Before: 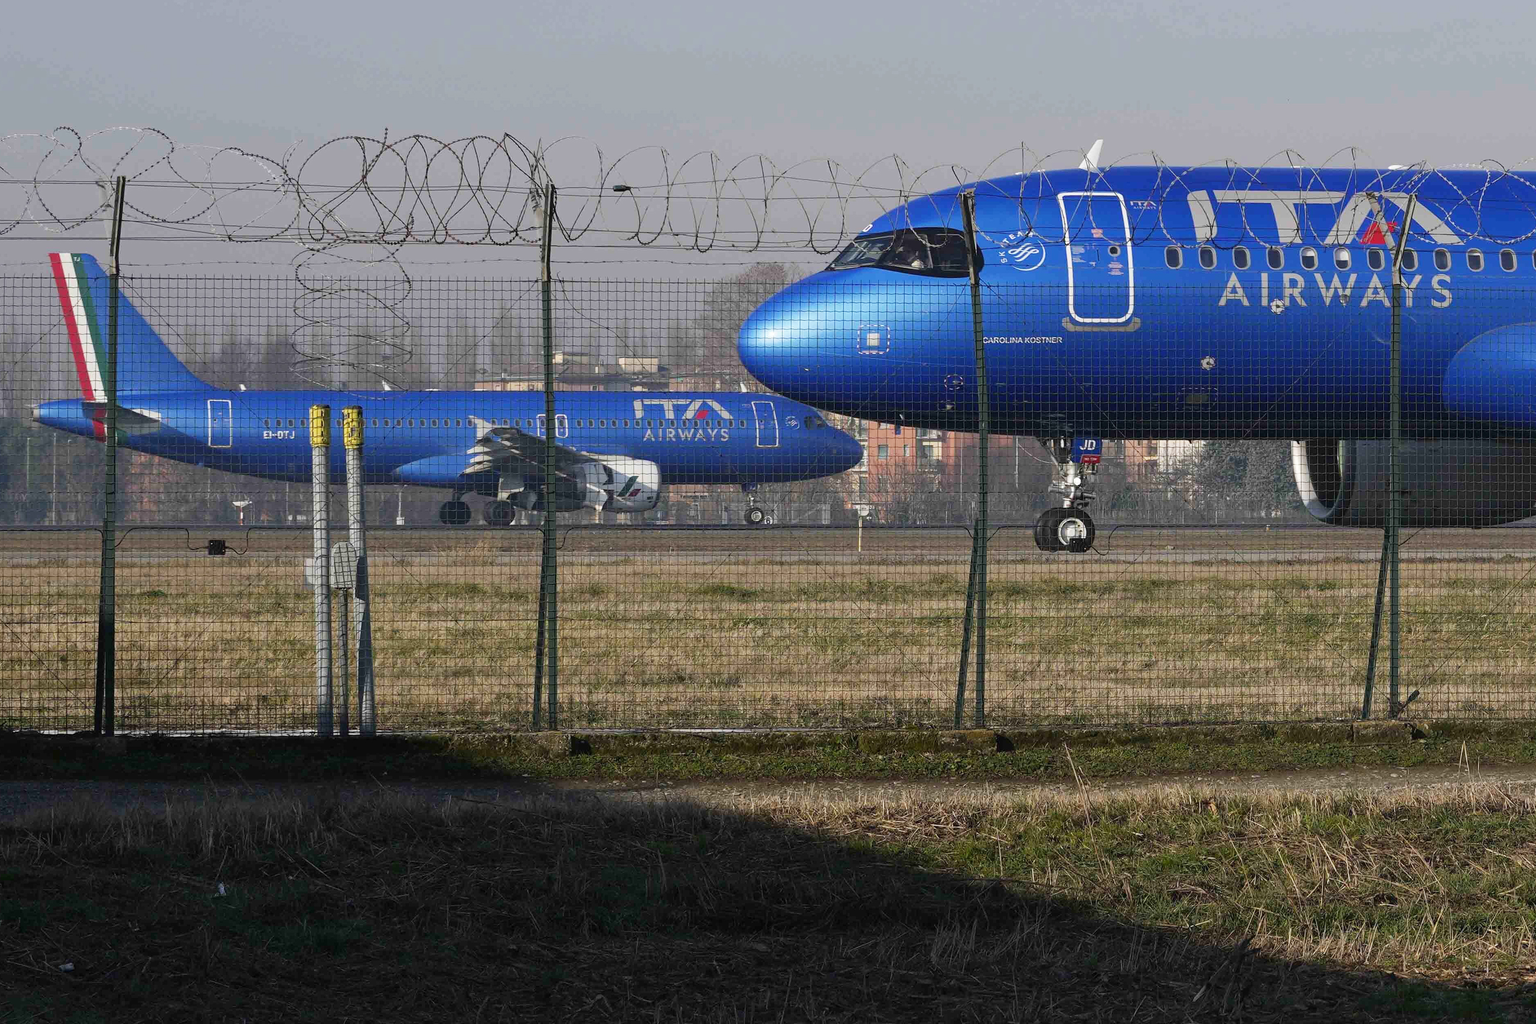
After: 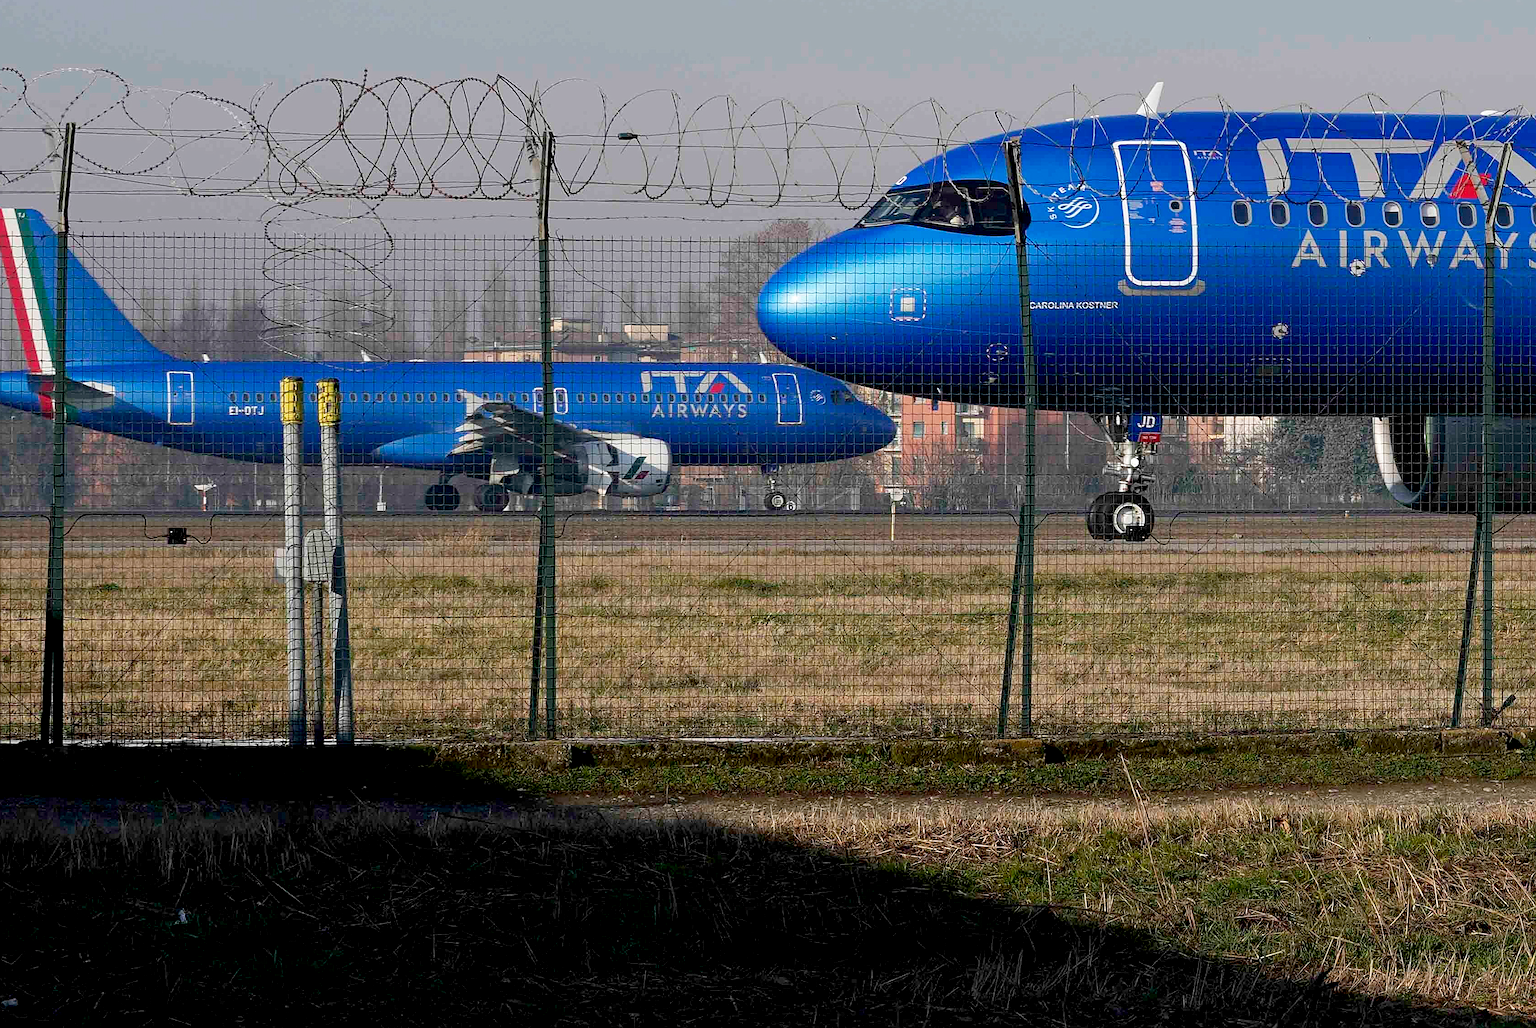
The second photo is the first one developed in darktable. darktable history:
crop: left 3.776%, top 6.484%, right 6.346%, bottom 3.27%
exposure: black level correction 0.009, exposure 0.015 EV, compensate highlight preservation false
sharpen: on, module defaults
